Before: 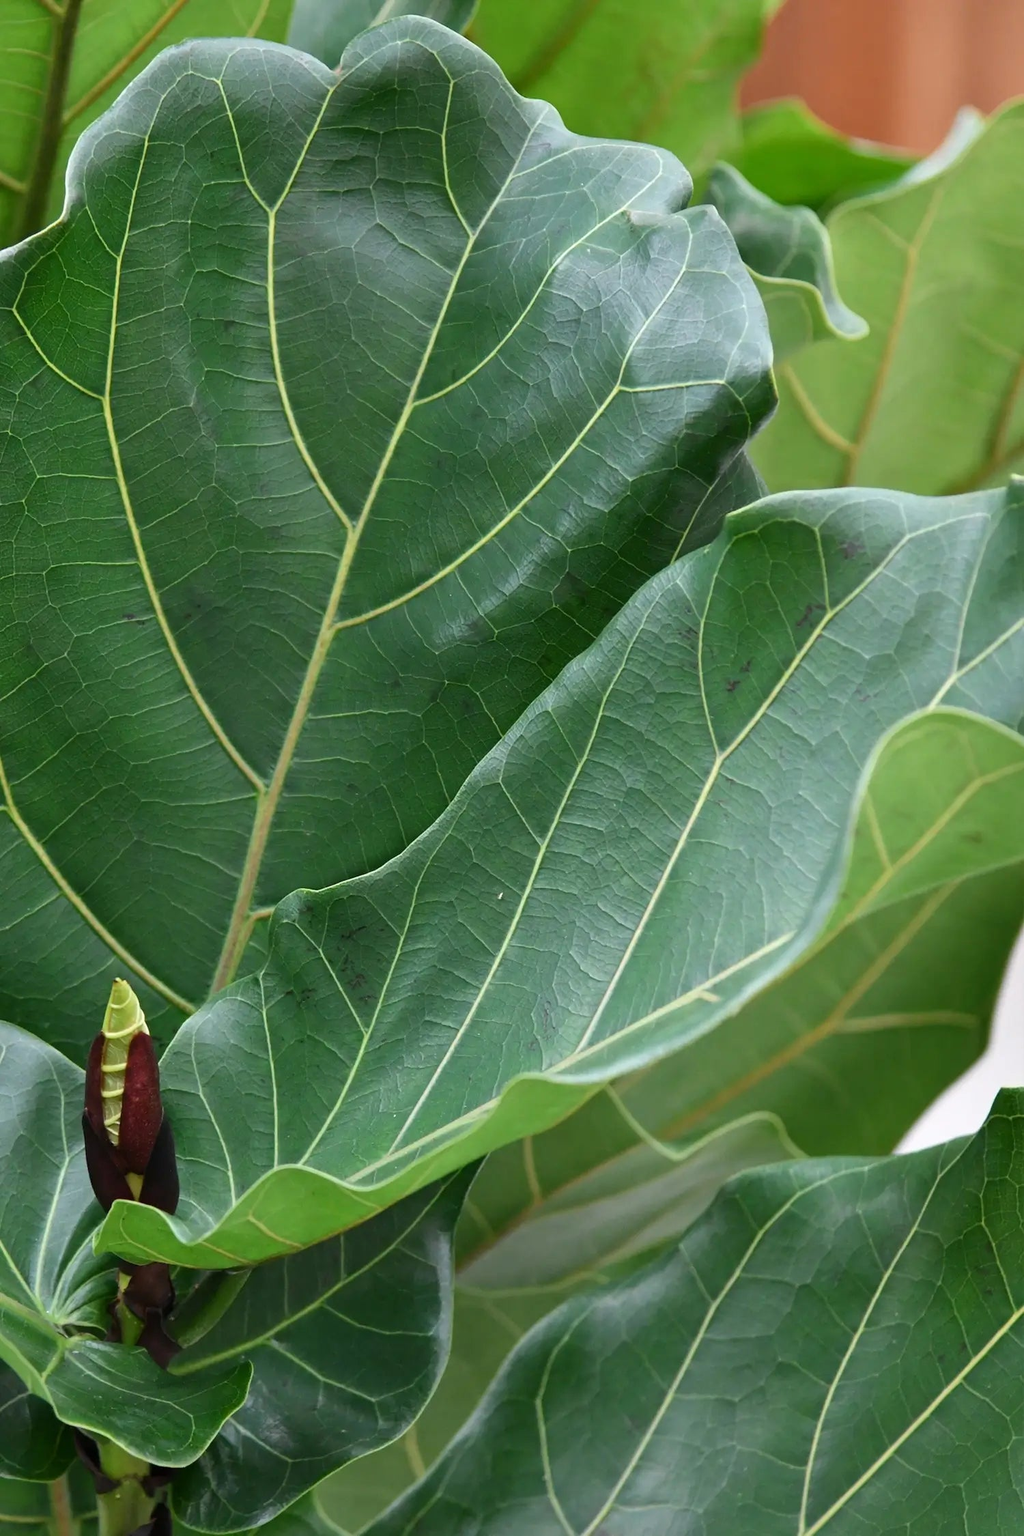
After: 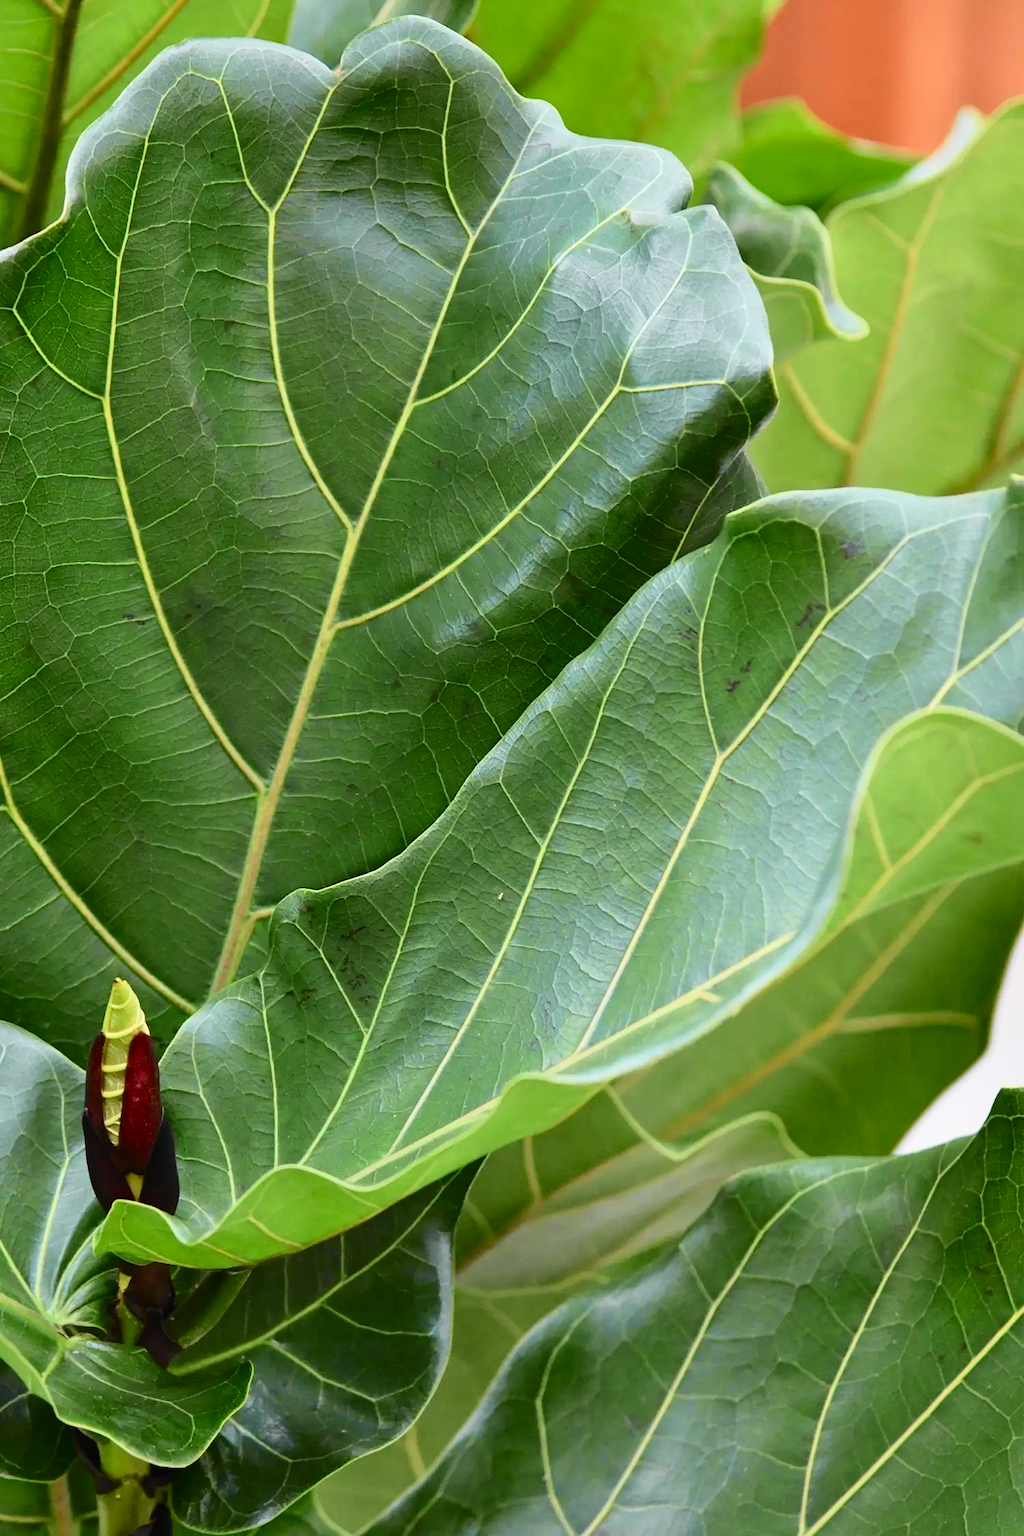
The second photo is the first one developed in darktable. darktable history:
tone curve: curves: ch0 [(0, 0.012) (0.037, 0.03) (0.123, 0.092) (0.19, 0.157) (0.269, 0.27) (0.48, 0.57) (0.595, 0.695) (0.718, 0.823) (0.855, 0.913) (1, 0.982)]; ch1 [(0, 0) (0.243, 0.245) (0.422, 0.415) (0.493, 0.495) (0.508, 0.506) (0.536, 0.542) (0.569, 0.611) (0.611, 0.662) (0.769, 0.807) (1, 1)]; ch2 [(0, 0) (0.249, 0.216) (0.349, 0.321) (0.424, 0.442) (0.476, 0.483) (0.498, 0.499) (0.517, 0.519) (0.532, 0.56) (0.569, 0.624) (0.614, 0.667) (0.706, 0.757) (0.808, 0.809) (0.991, 0.968)], color space Lab, independent channels, preserve colors none
